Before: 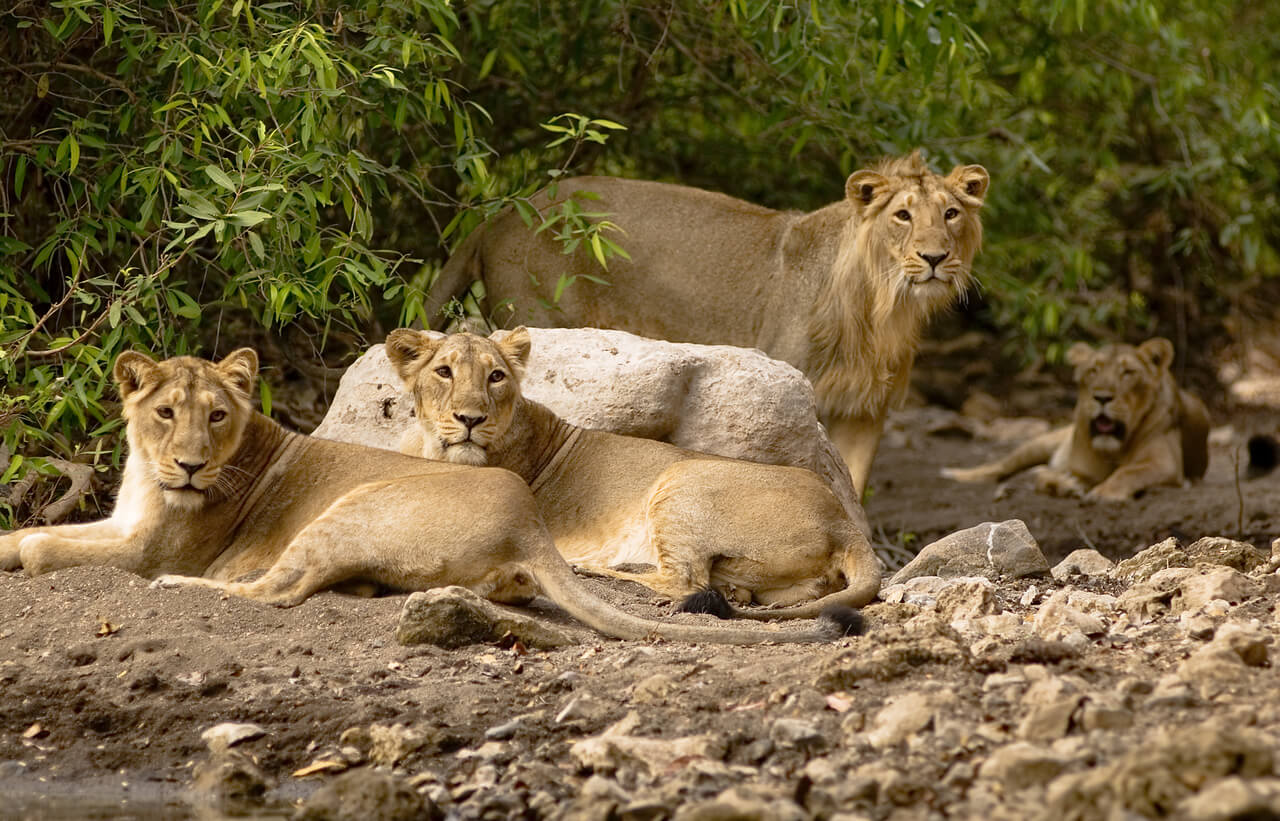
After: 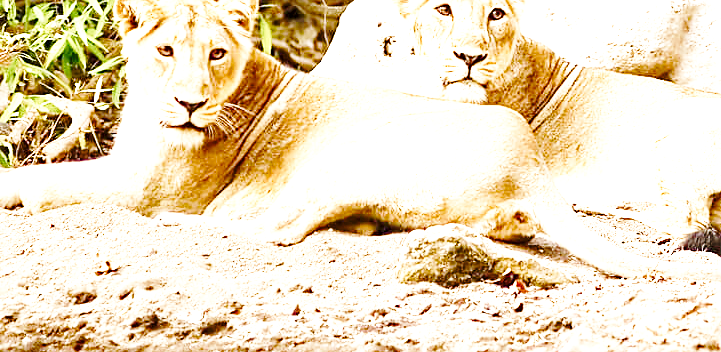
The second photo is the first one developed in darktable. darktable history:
sharpen: on, module defaults
exposure: black level correction 0, exposure 2.001 EV, compensate highlight preservation false
crop: top 44.209%, right 43.658%, bottom 12.896%
color balance rgb: perceptual saturation grading › global saturation 20%, perceptual saturation grading › highlights -49.621%, perceptual saturation grading › shadows 25.162%
base curve: curves: ch0 [(0, 0) (0.036, 0.037) (0.121, 0.228) (0.46, 0.76) (0.859, 0.983) (1, 1)], preserve colors none
